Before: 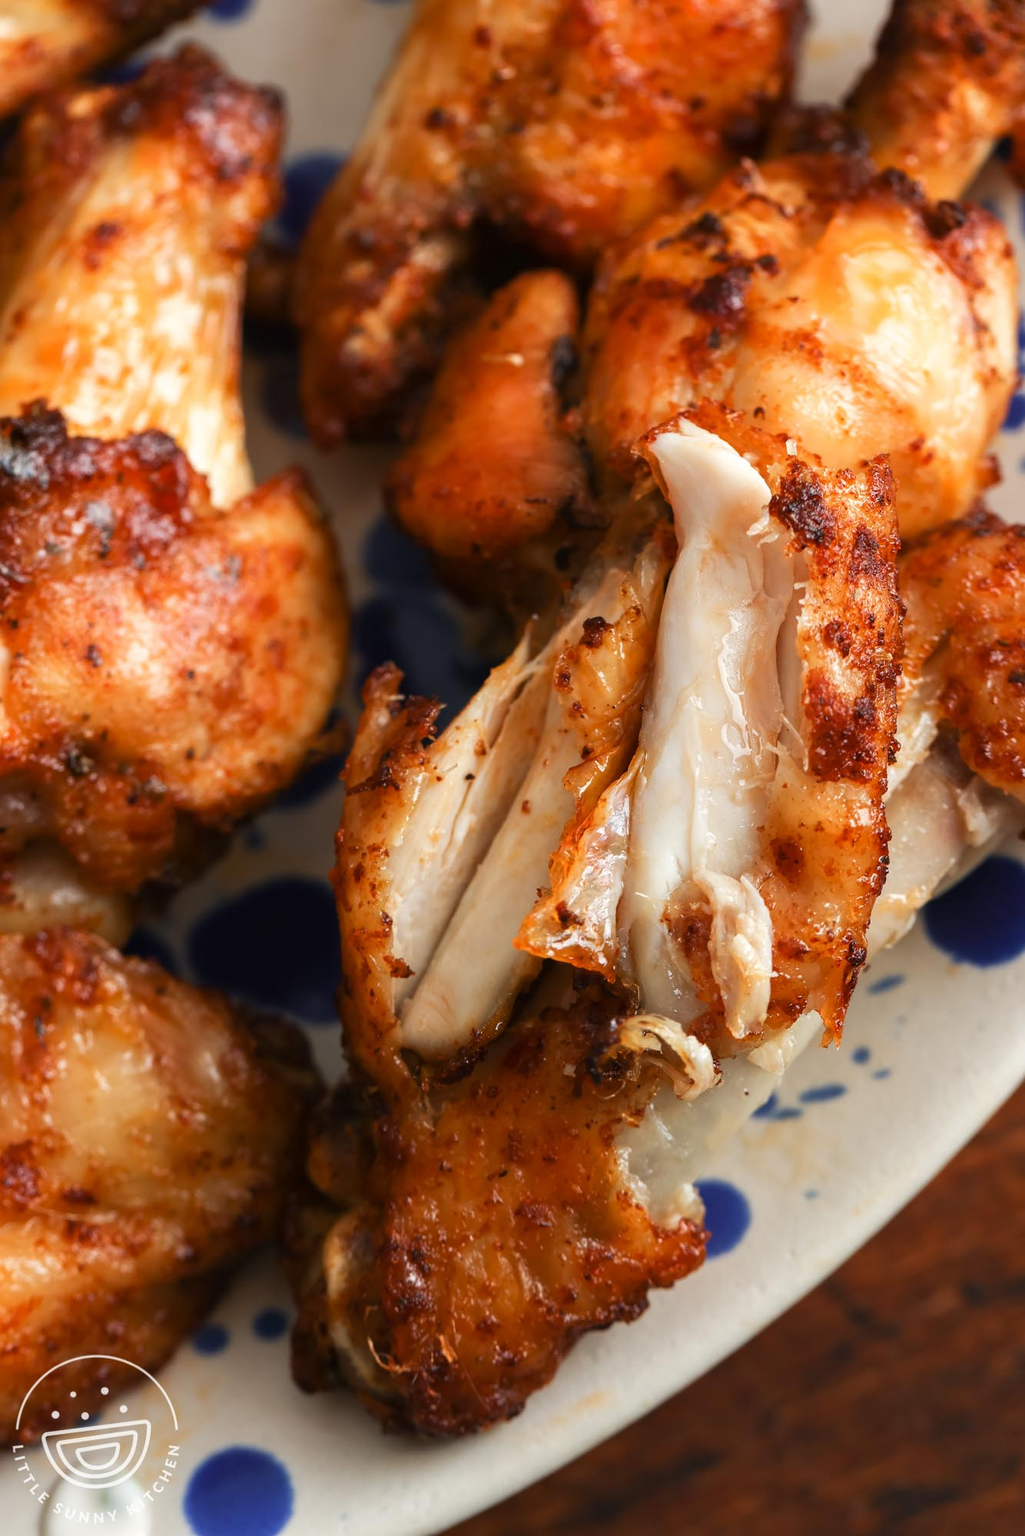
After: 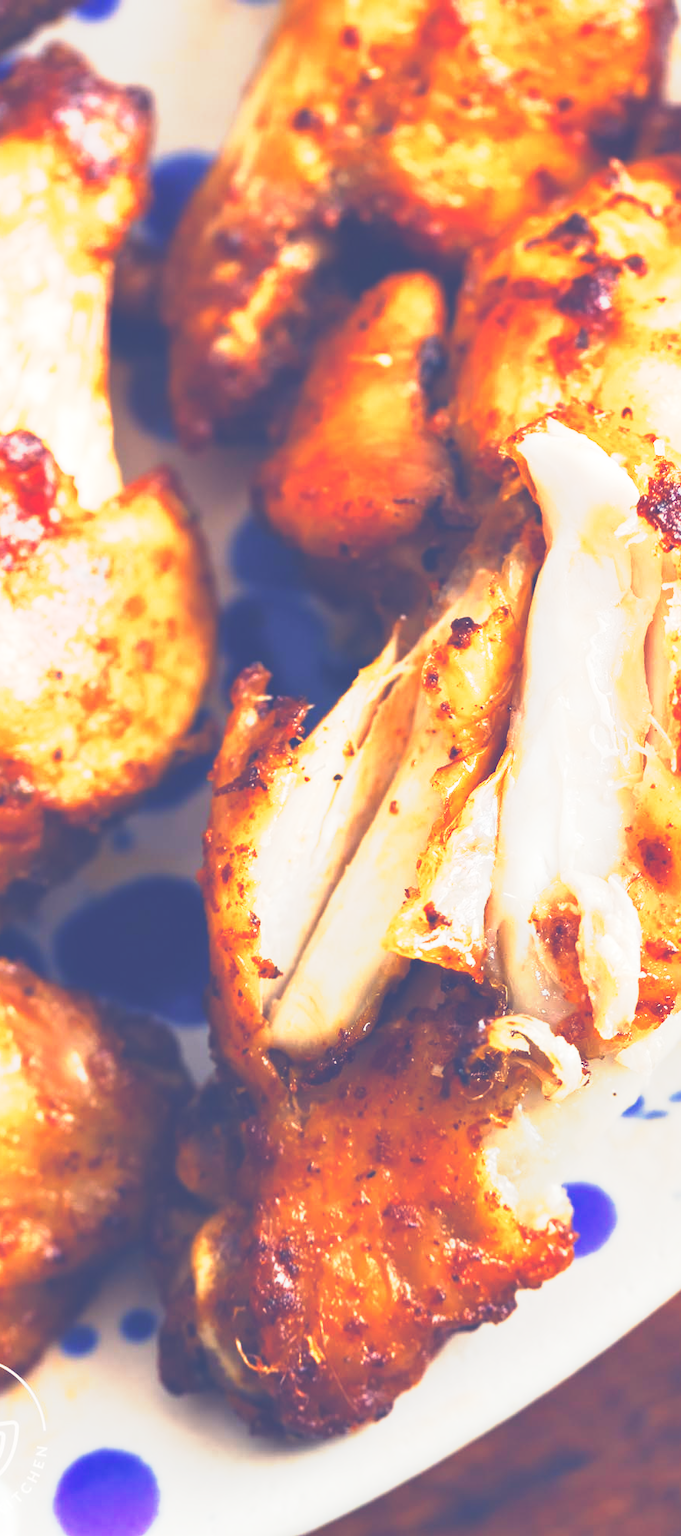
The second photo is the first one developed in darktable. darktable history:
tone curve: curves: ch0 [(0, 0) (0.003, 0.005) (0.011, 0.018) (0.025, 0.041) (0.044, 0.072) (0.069, 0.113) (0.1, 0.163) (0.136, 0.221) (0.177, 0.289) (0.224, 0.366) (0.277, 0.452) (0.335, 0.546) (0.399, 0.65) (0.468, 0.763) (0.543, 0.885) (0.623, 0.93) (0.709, 0.946) (0.801, 0.963) (0.898, 0.981) (1, 1)], preserve colors none
crop and rotate: left 12.909%, right 20.56%
tone equalizer: mask exposure compensation -0.507 EV
shadows and highlights: shadows 2.9, highlights -16.06, soften with gaussian
color balance rgb: shadows lift › luminance -28.644%, shadows lift › chroma 14.955%, shadows lift › hue 267.33°, global offset › luminance 0.72%, linear chroma grading › shadows -10.491%, linear chroma grading › global chroma 19.779%, perceptual saturation grading › global saturation 0.029%, perceptual saturation grading › highlights -32.704%, perceptual saturation grading › mid-tones 5.125%, perceptual saturation grading › shadows 18.769%, global vibrance 30.51%
exposure: black level correction -0.028, compensate exposure bias true, compensate highlight preservation false
